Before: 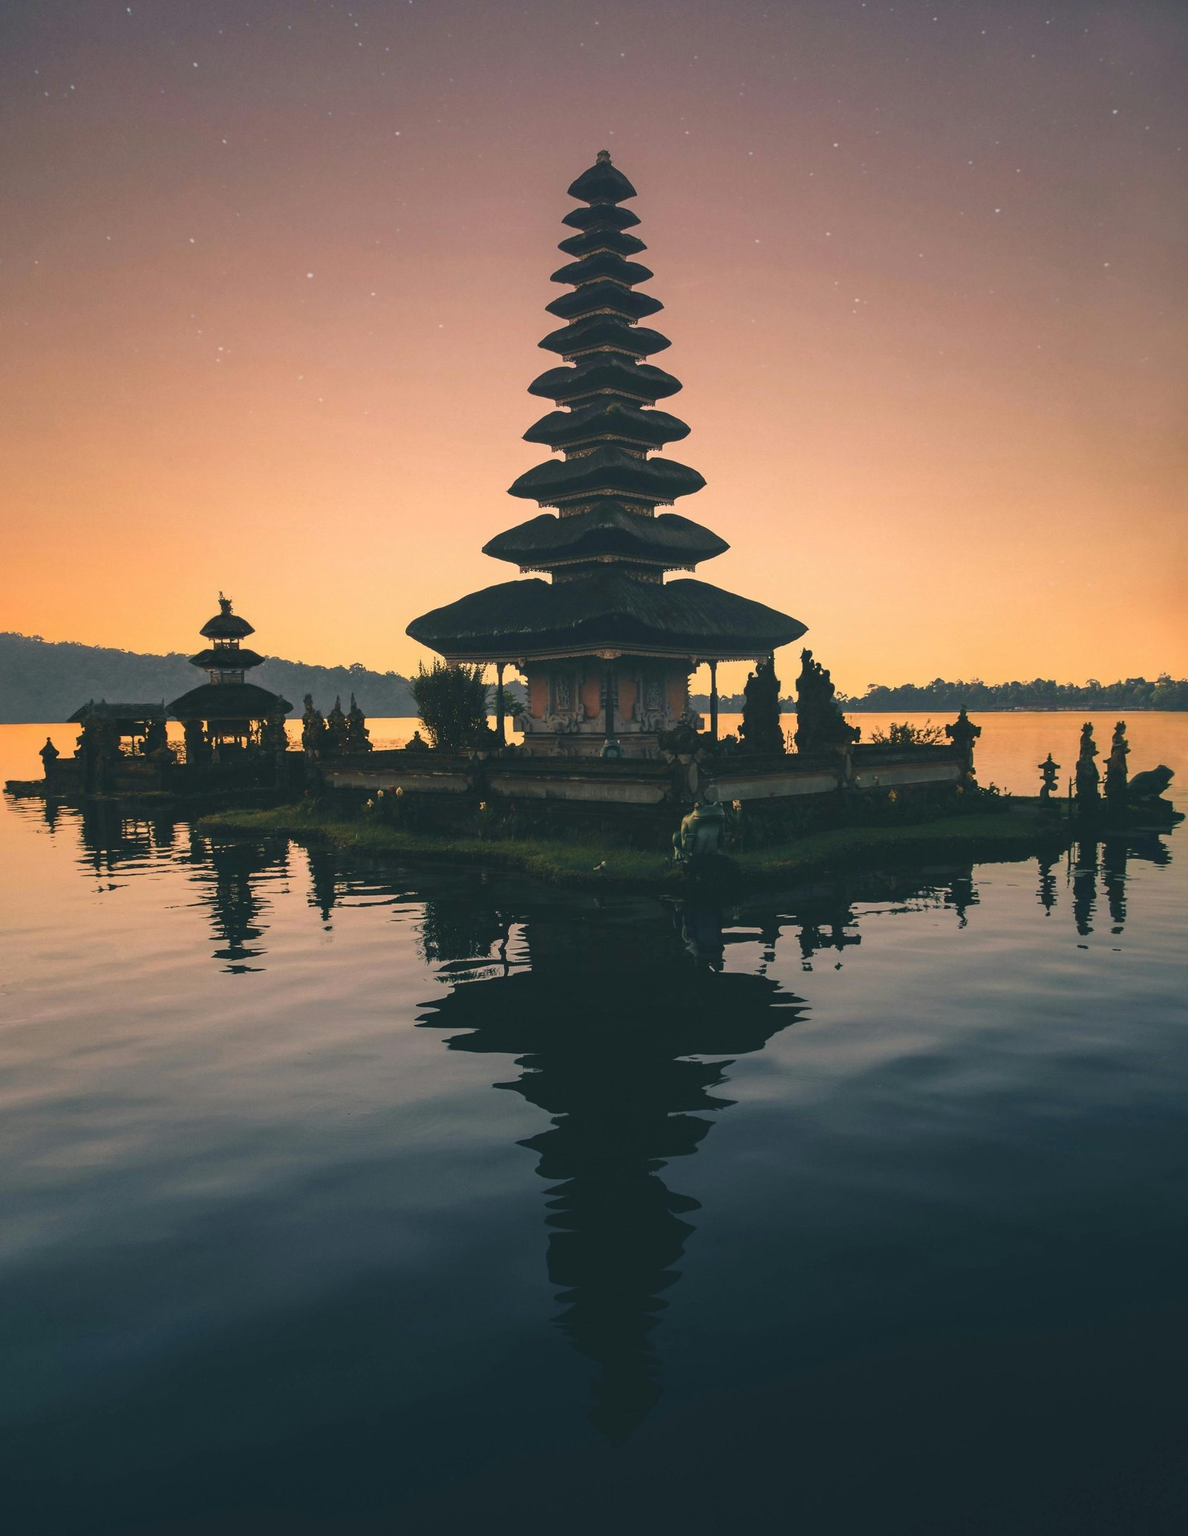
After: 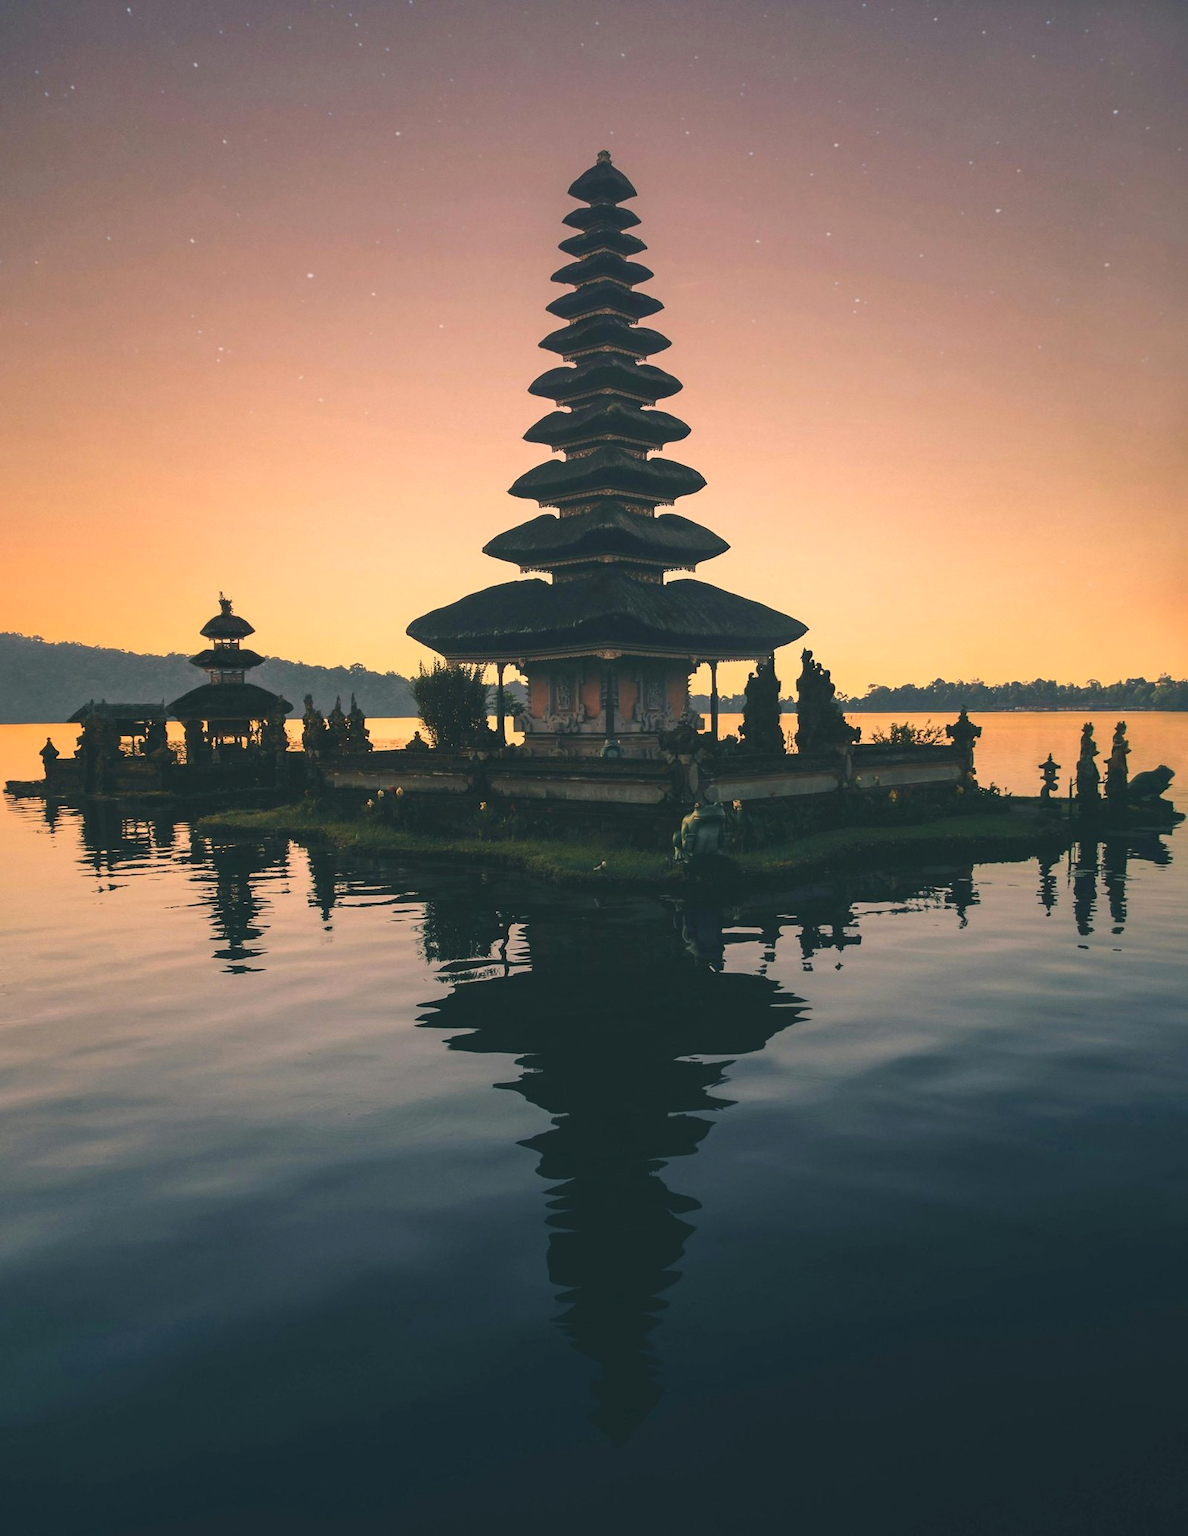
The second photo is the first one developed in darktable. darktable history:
exposure: black level correction 0, exposure 0.2 EV, compensate highlight preservation false
tone equalizer: edges refinement/feathering 500, mask exposure compensation -1.57 EV, preserve details no
